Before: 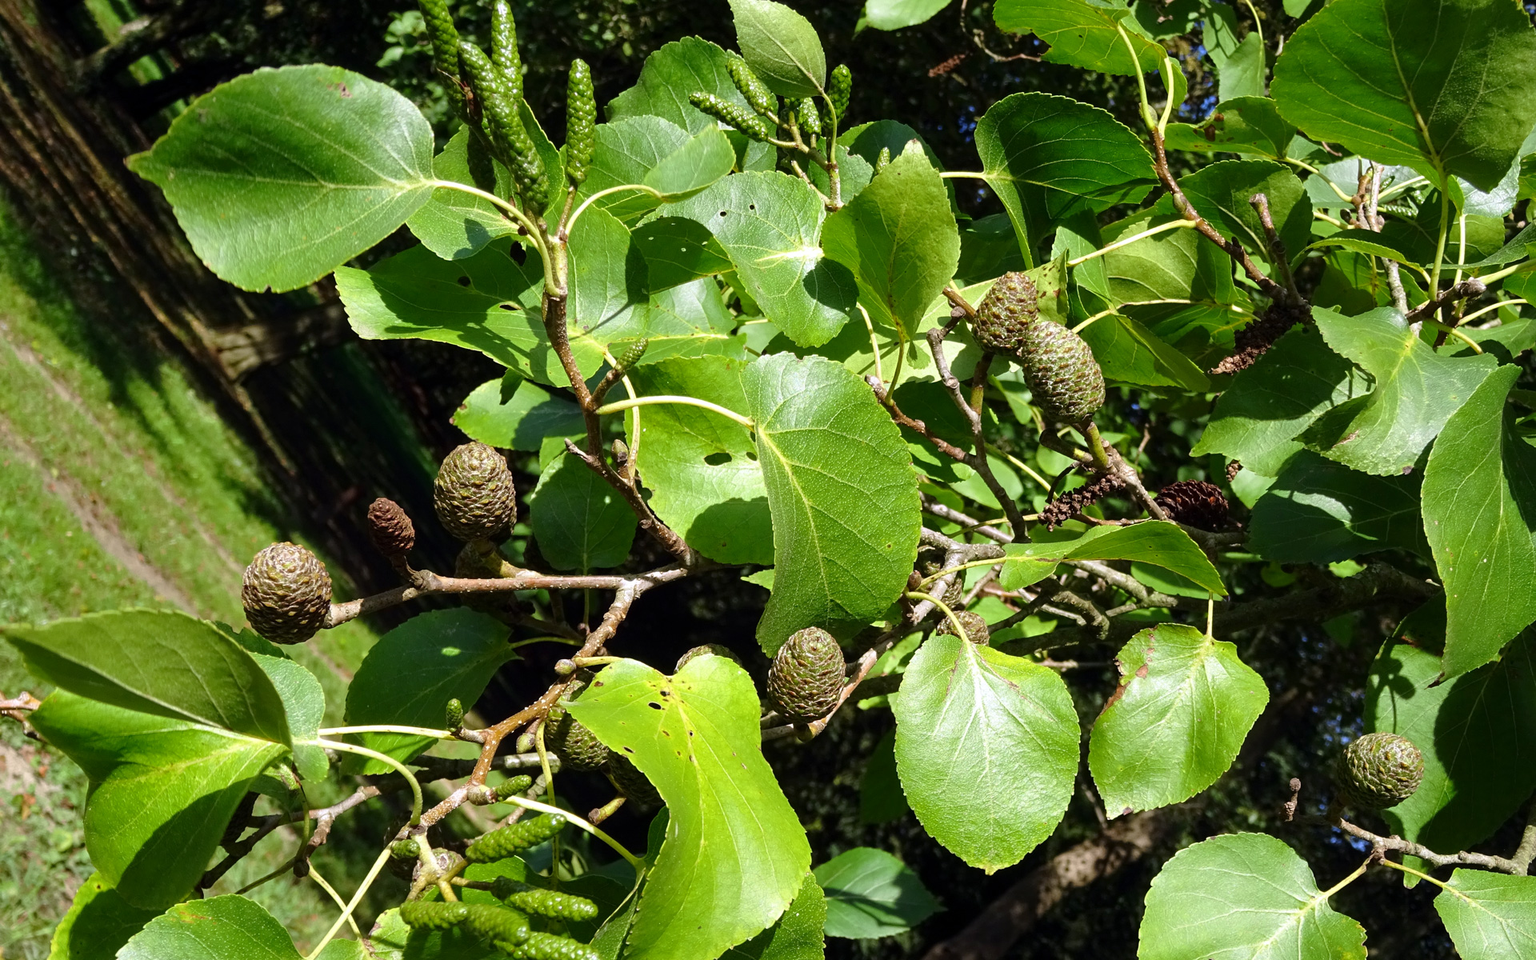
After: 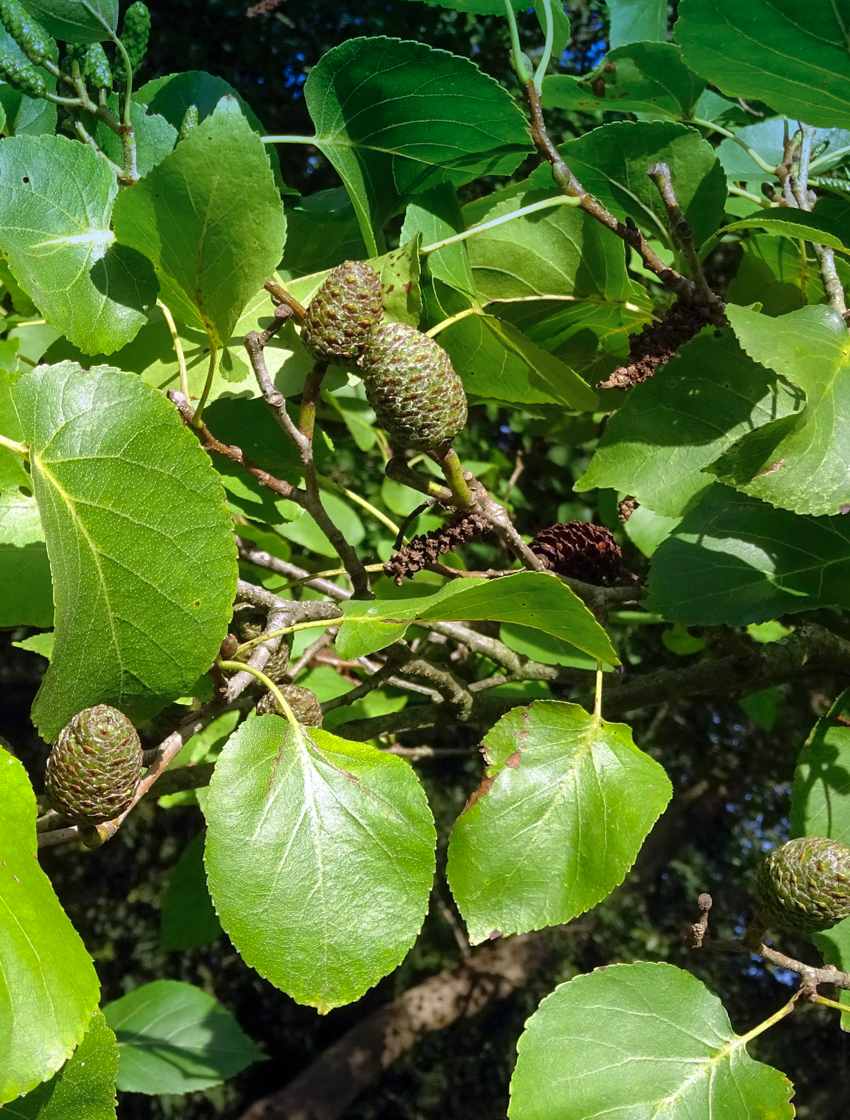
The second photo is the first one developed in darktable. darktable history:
crop: left 47.628%, top 6.643%, right 7.874%
shadows and highlights: on, module defaults
graduated density: density 2.02 EV, hardness 44%, rotation 0.374°, offset 8.21, hue 208.8°, saturation 97%
